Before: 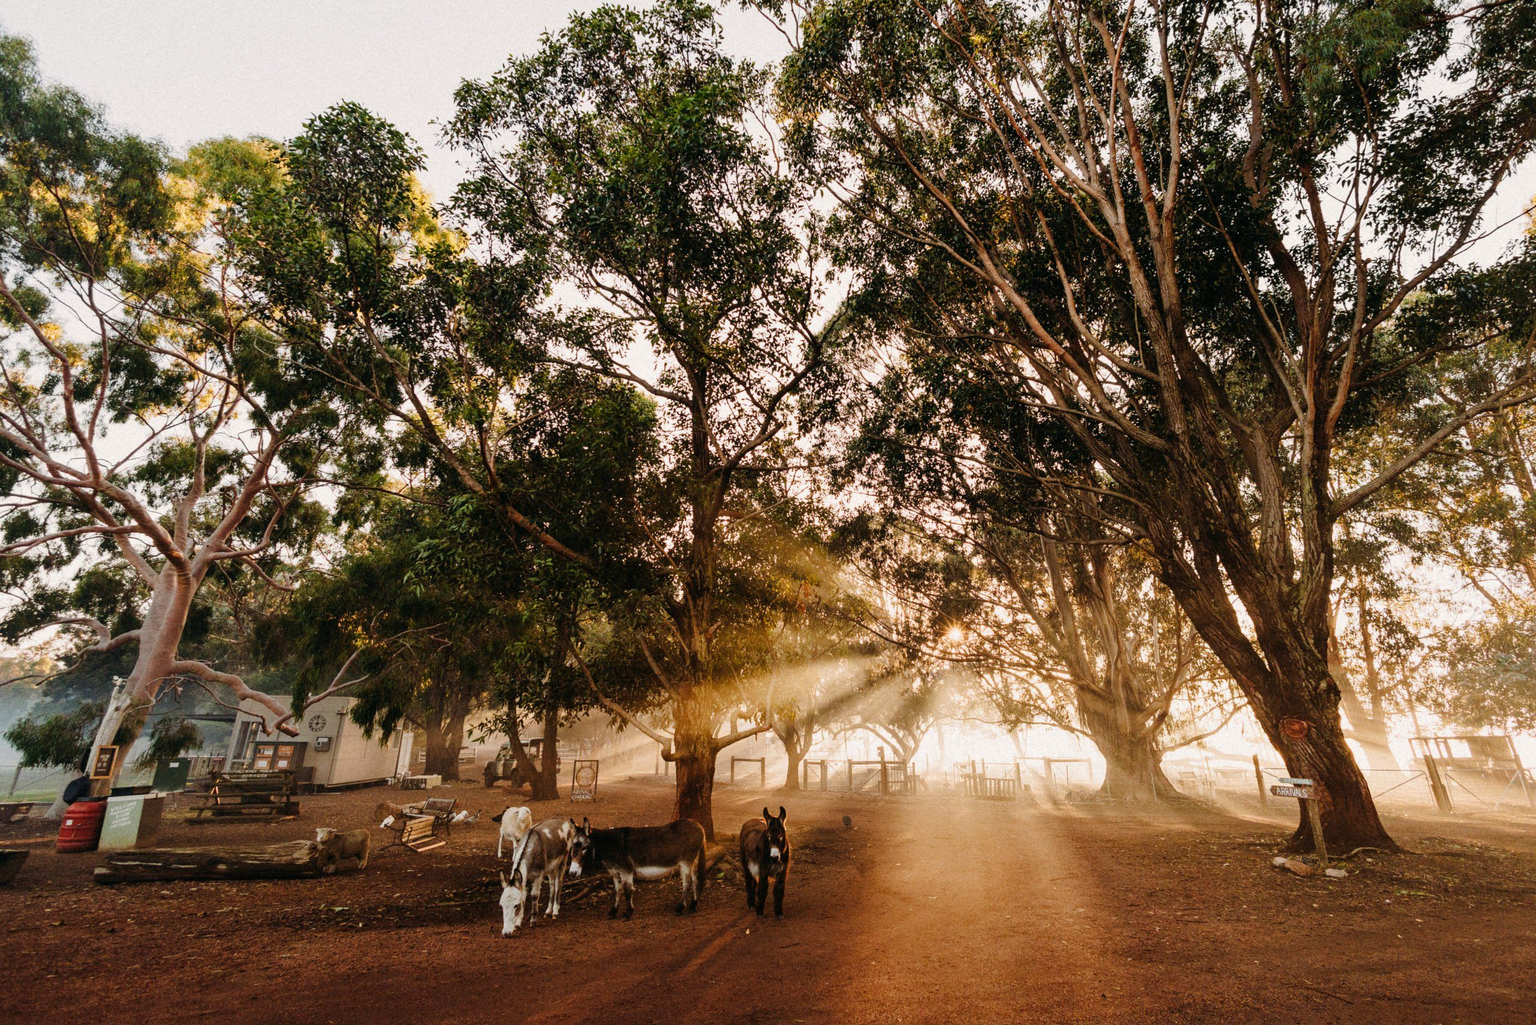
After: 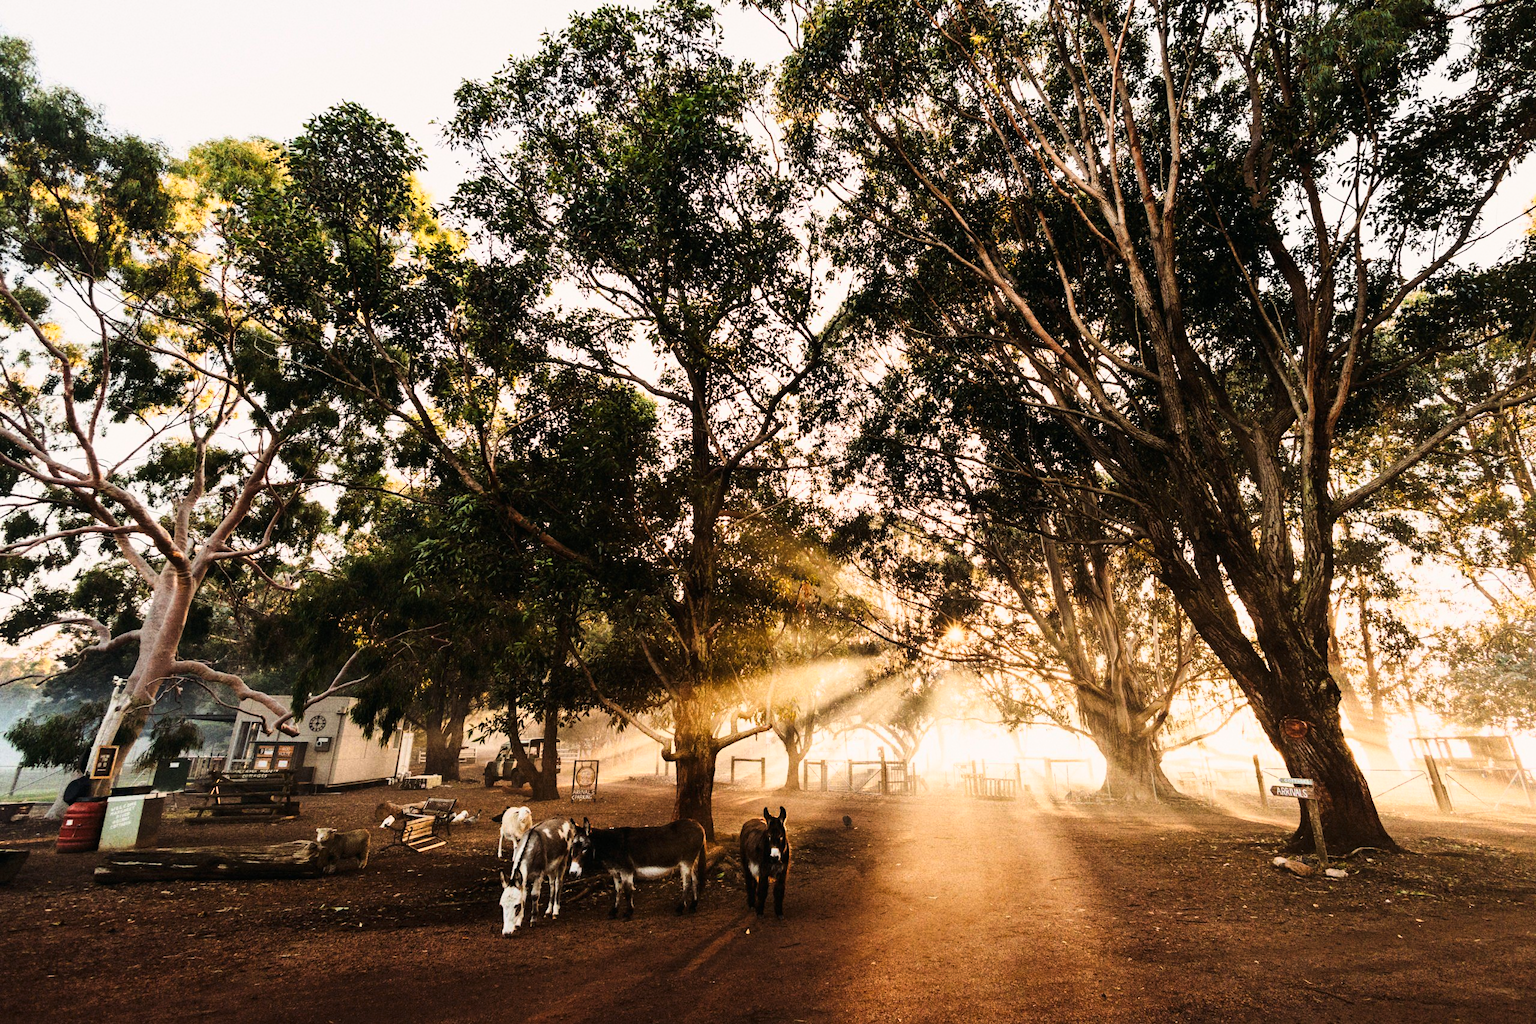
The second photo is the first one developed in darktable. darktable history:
tone curve: curves: ch0 [(0, 0) (0.187, 0.12) (0.384, 0.363) (0.577, 0.681) (0.735, 0.881) (0.864, 0.959) (1, 0.987)]; ch1 [(0, 0) (0.402, 0.36) (0.476, 0.466) (0.501, 0.501) (0.518, 0.514) (0.564, 0.614) (0.614, 0.664) (0.741, 0.829) (1, 1)]; ch2 [(0, 0) (0.429, 0.387) (0.483, 0.481) (0.503, 0.501) (0.522, 0.533) (0.564, 0.605) (0.615, 0.697) (0.702, 0.774) (1, 0.895)], color space Lab, linked channels, preserve colors none
